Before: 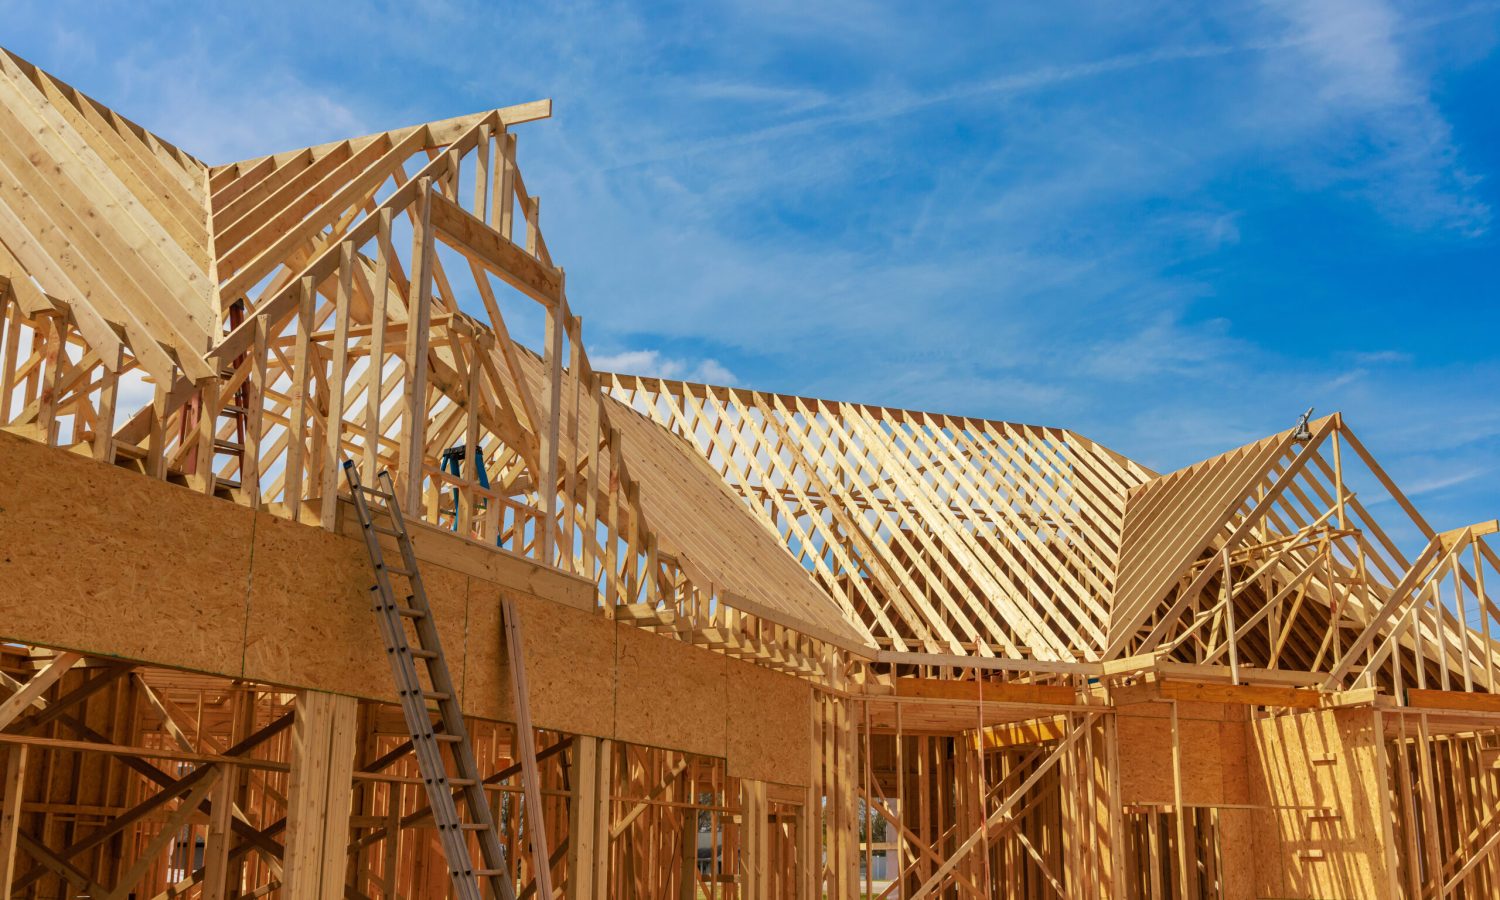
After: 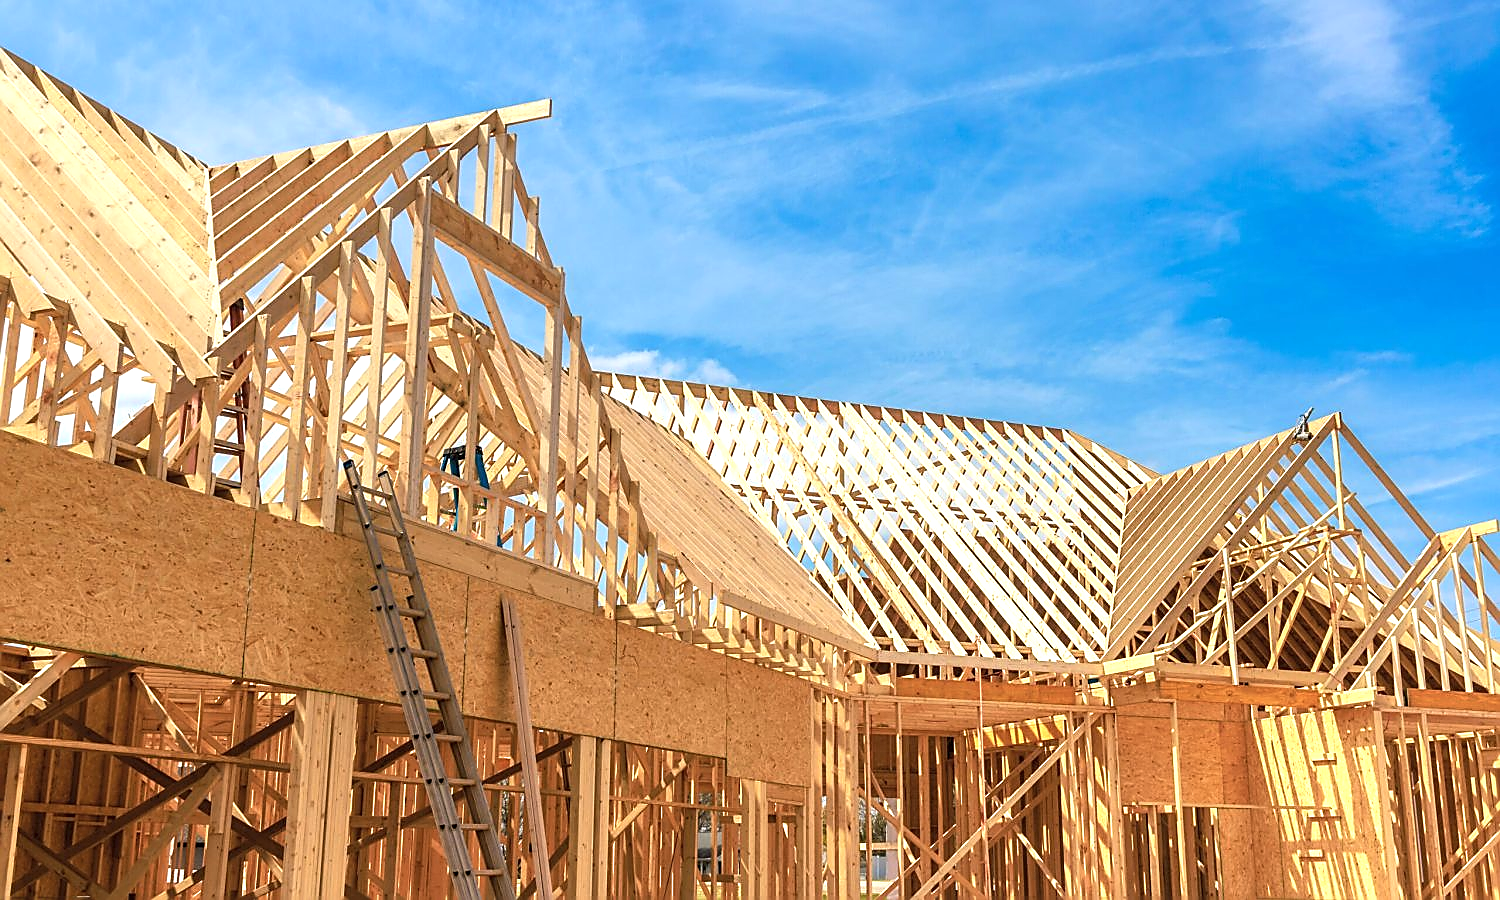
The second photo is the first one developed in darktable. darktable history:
color zones: curves: ch0 [(0, 0.558) (0.143, 0.559) (0.286, 0.529) (0.429, 0.505) (0.571, 0.5) (0.714, 0.5) (0.857, 0.5) (1, 0.558)]; ch1 [(0, 0.469) (0.01, 0.469) (0.12, 0.446) (0.248, 0.469) (0.5, 0.5) (0.748, 0.5) (0.99, 0.469) (1, 0.469)]
exposure: black level correction 0, exposure 0.7 EV, compensate exposure bias true, compensate highlight preservation false
sharpen: radius 1.4, amount 1.25, threshold 0.7
